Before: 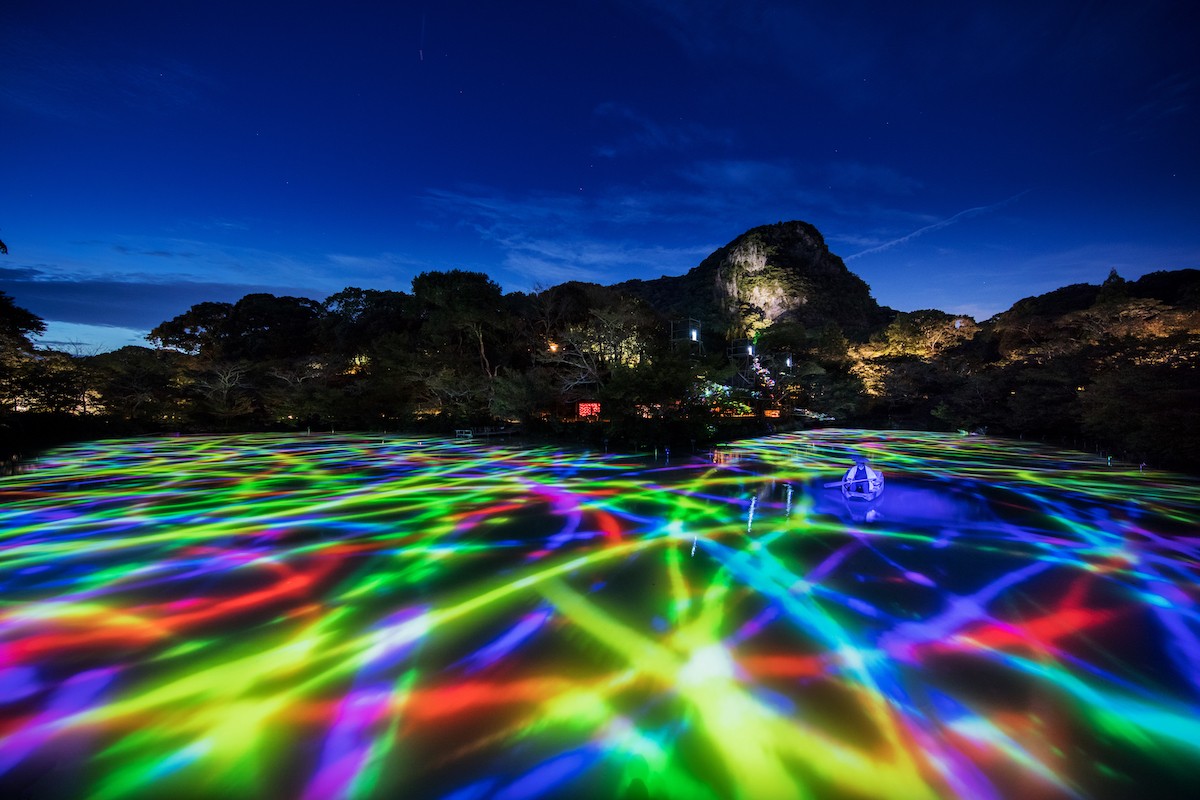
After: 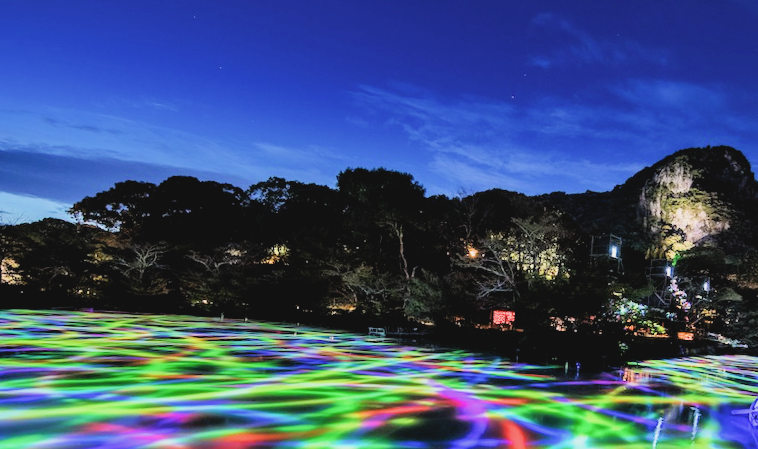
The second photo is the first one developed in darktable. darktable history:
exposure: black level correction 0, exposure 1.365 EV, compensate exposure bias true, compensate highlight preservation false
crop and rotate: angle -4.53°, left 2.175%, top 6.938%, right 27.31%, bottom 30.343%
filmic rgb: black relative exposure -4.85 EV, white relative exposure 4.05 EV, threshold 3.01 EV, hardness 2.79, enable highlight reconstruction true
contrast brightness saturation: contrast -0.096, saturation -0.081
